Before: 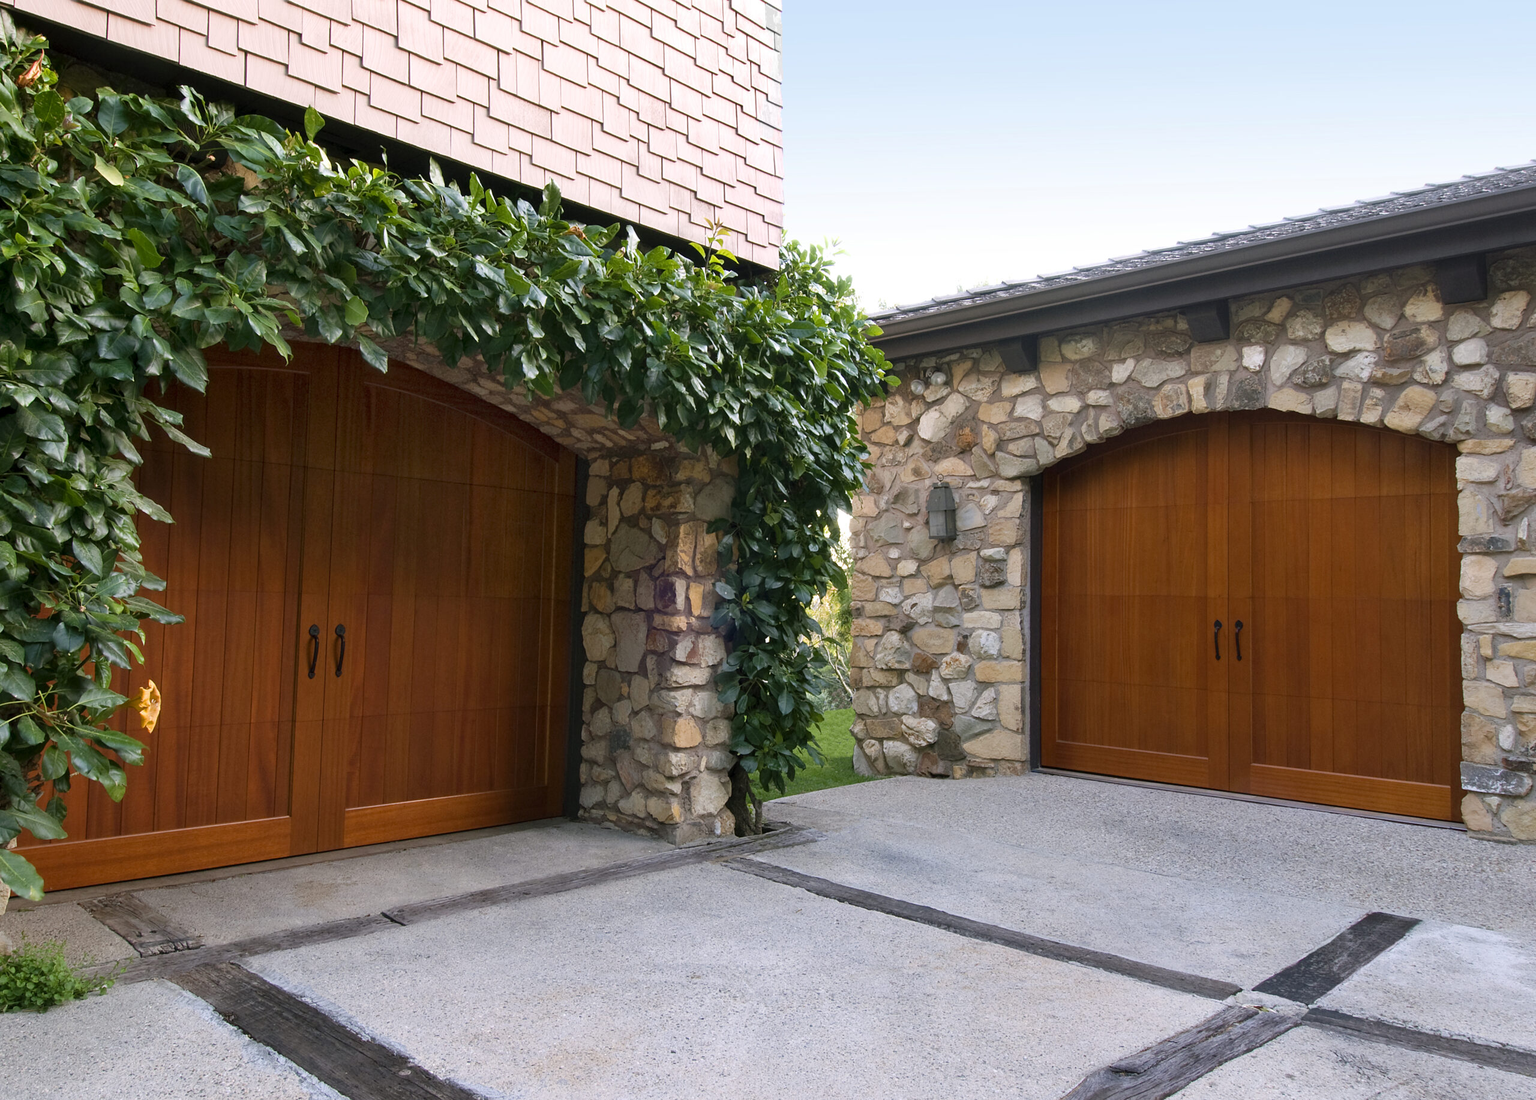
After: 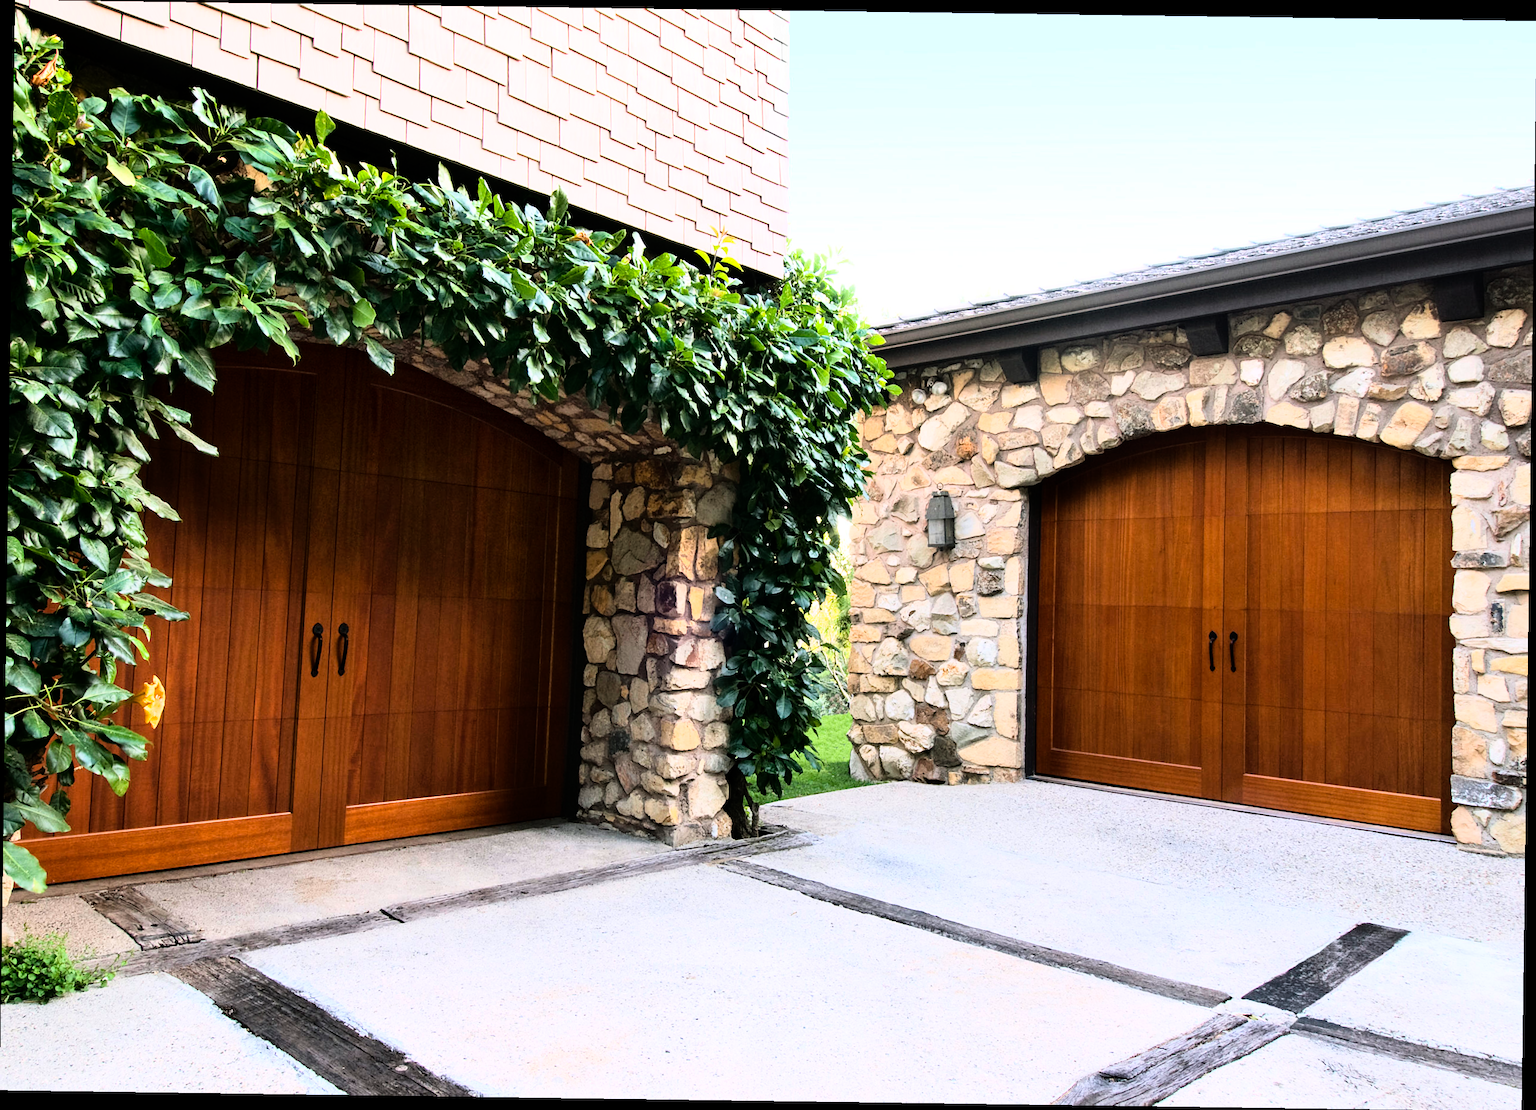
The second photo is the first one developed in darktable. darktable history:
rgb curve: curves: ch0 [(0, 0) (0.21, 0.15) (0.24, 0.21) (0.5, 0.75) (0.75, 0.96) (0.89, 0.99) (1, 1)]; ch1 [(0, 0.02) (0.21, 0.13) (0.25, 0.2) (0.5, 0.67) (0.75, 0.9) (0.89, 0.97) (1, 1)]; ch2 [(0, 0.02) (0.21, 0.13) (0.25, 0.2) (0.5, 0.67) (0.75, 0.9) (0.89, 0.97) (1, 1)], compensate middle gray true
rotate and perspective: rotation 0.8°, automatic cropping off
